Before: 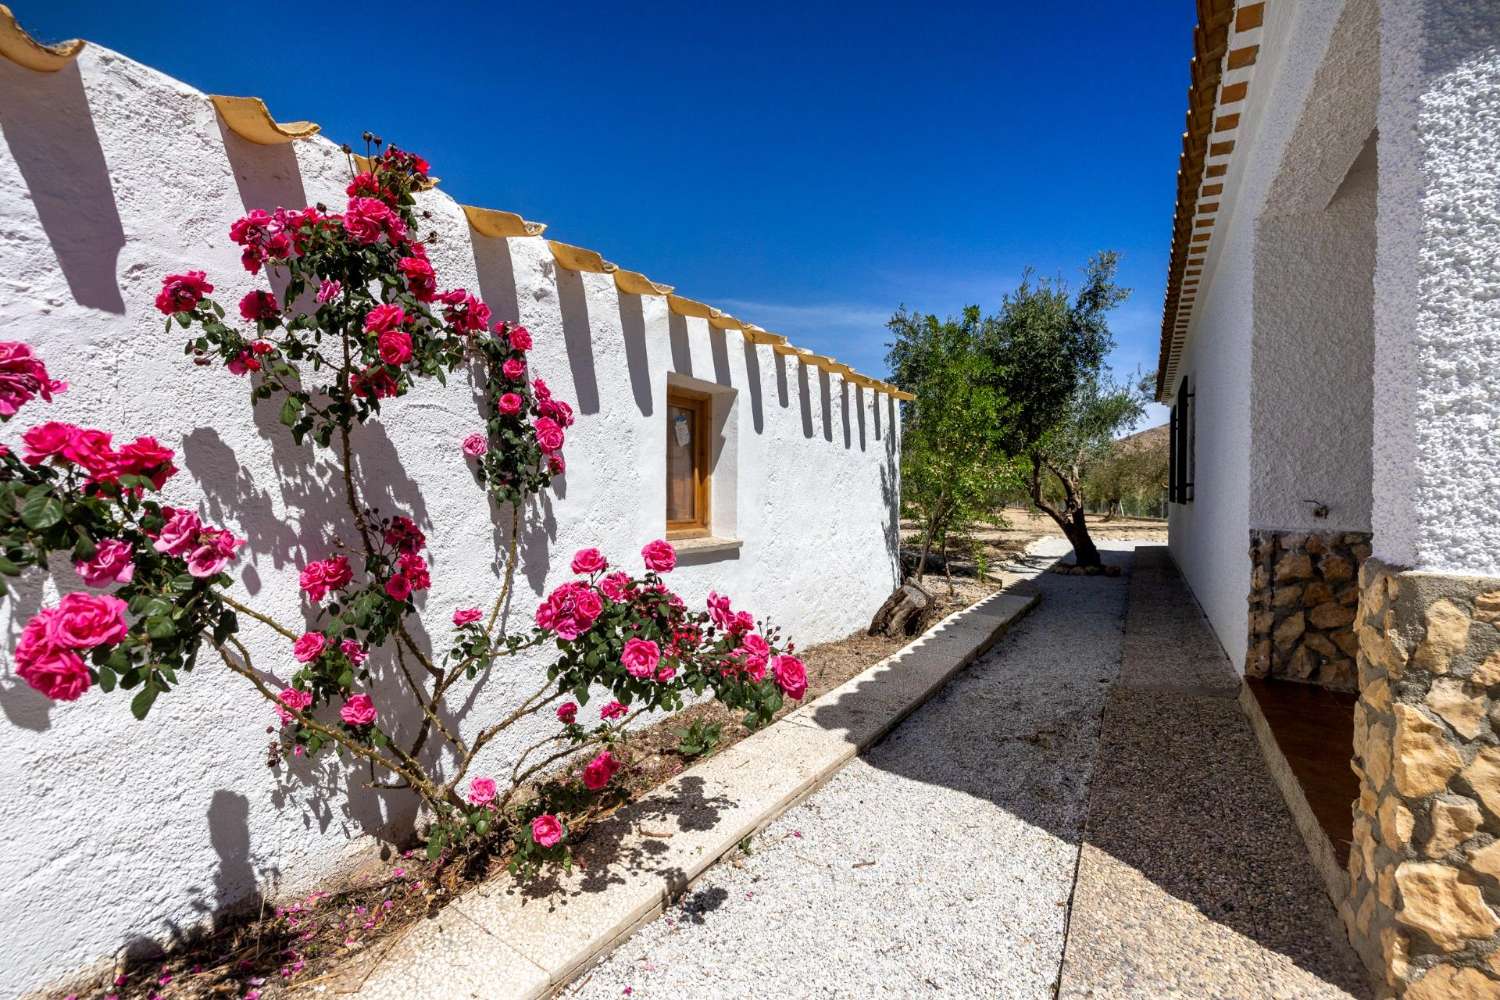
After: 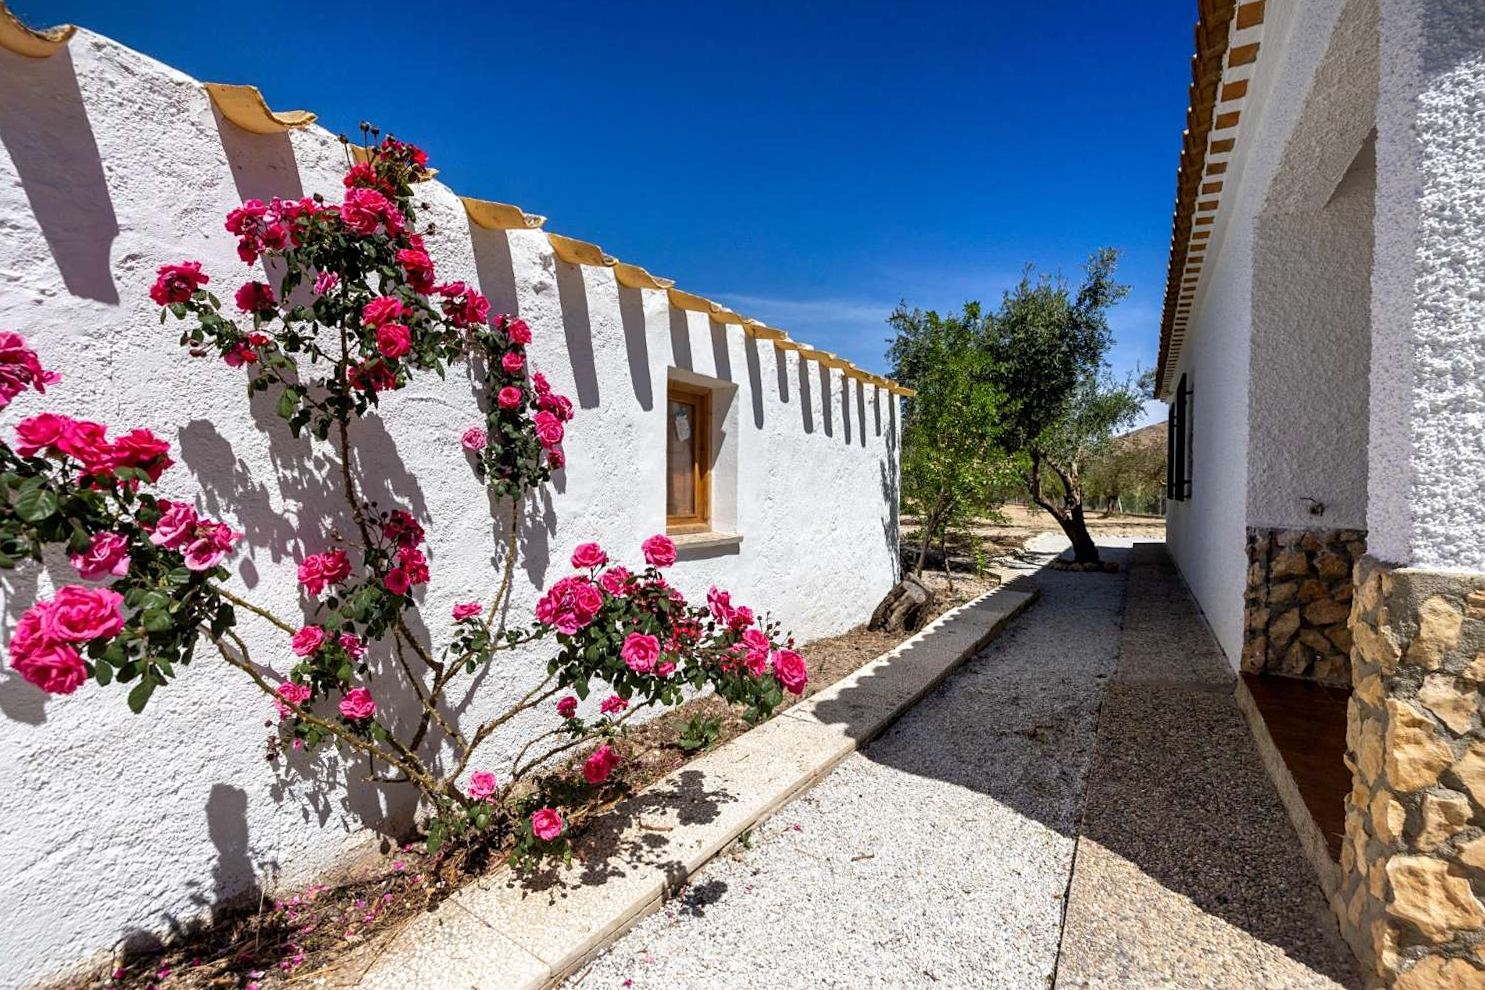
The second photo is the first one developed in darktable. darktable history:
rotate and perspective: rotation 0.174°, lens shift (vertical) 0.013, lens shift (horizontal) 0.019, shear 0.001, automatic cropping original format, crop left 0.007, crop right 0.991, crop top 0.016, crop bottom 0.997
sharpen: amount 0.2
